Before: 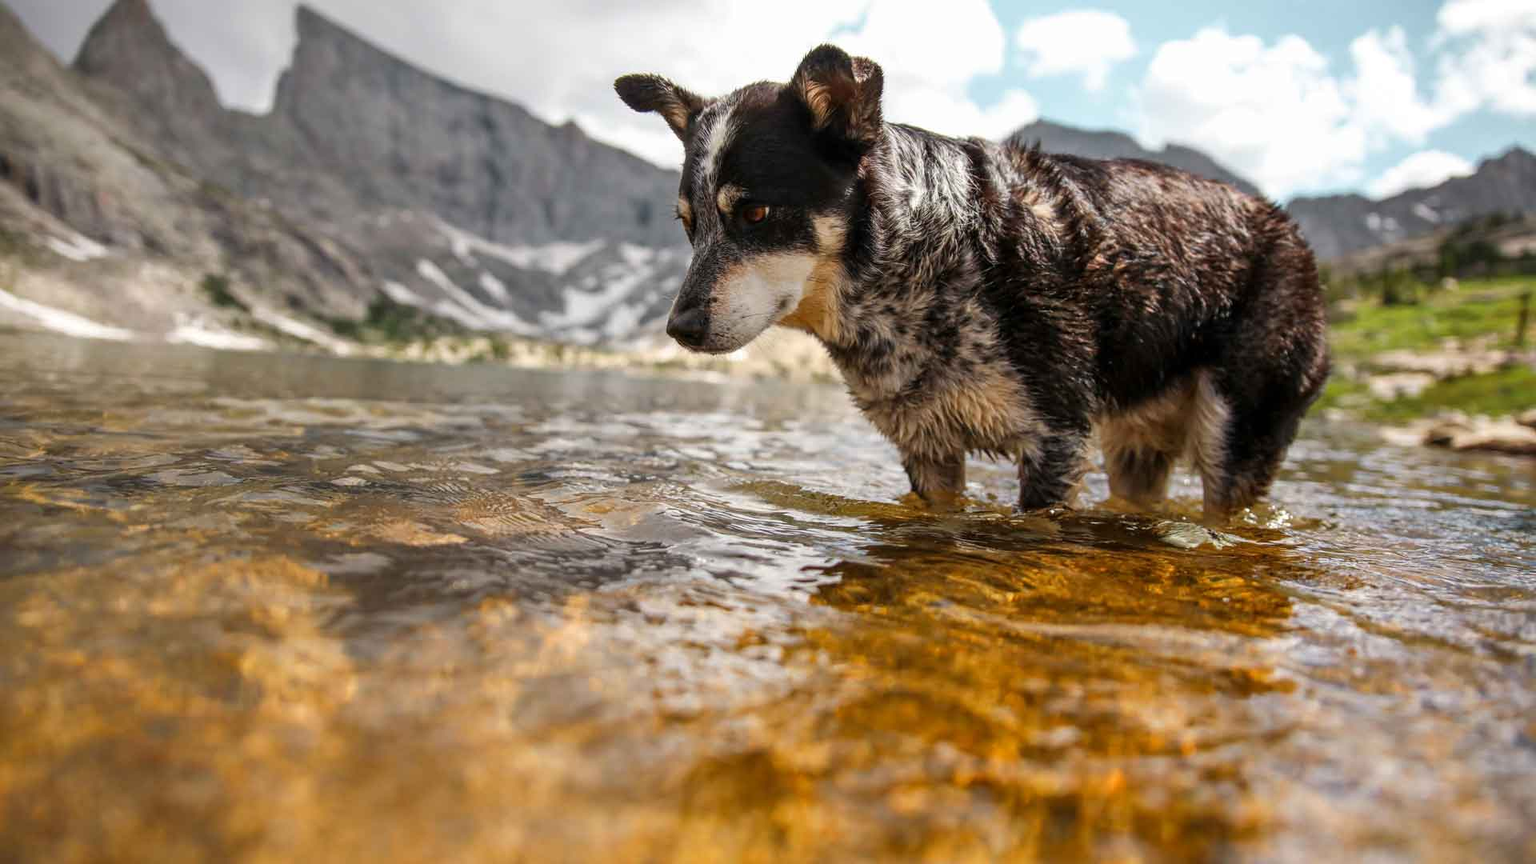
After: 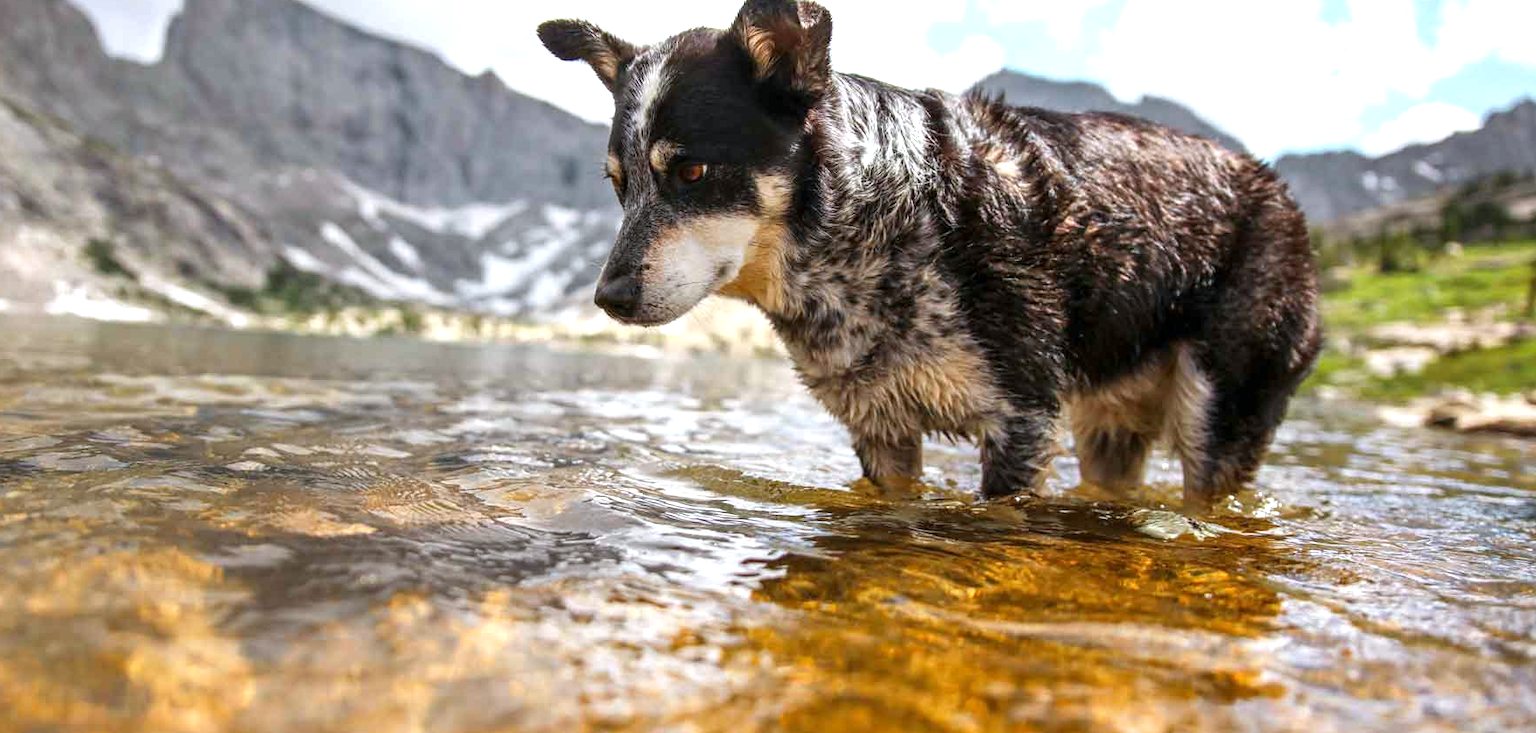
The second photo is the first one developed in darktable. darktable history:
exposure: exposure 0.6 EV, compensate highlight preservation false
white balance: red 0.967, blue 1.049
crop: left 8.155%, top 6.611%, bottom 15.385%
